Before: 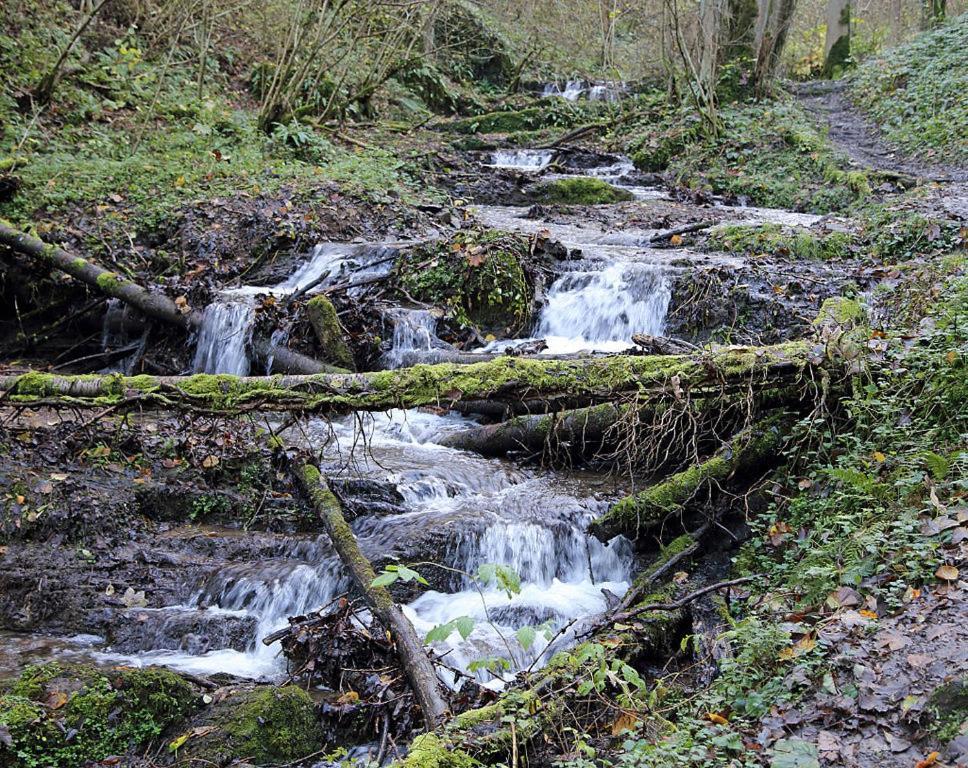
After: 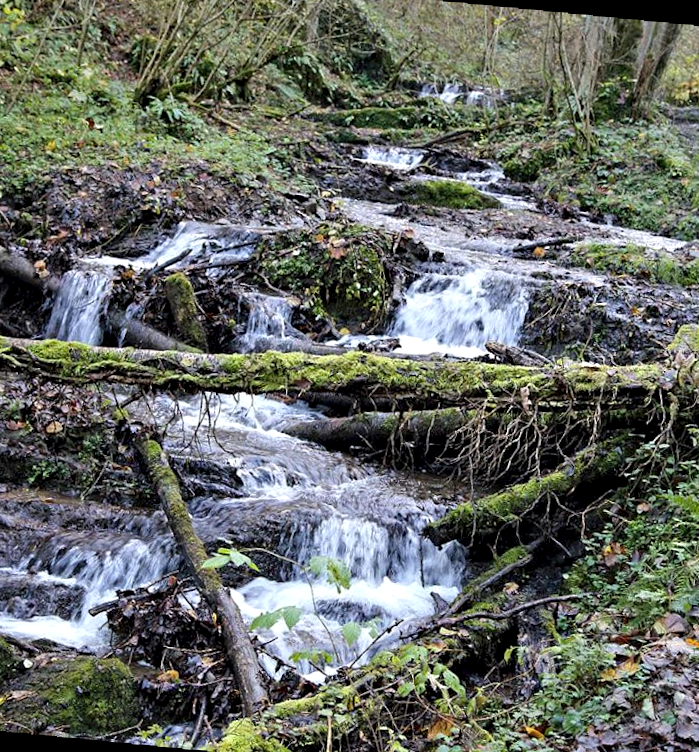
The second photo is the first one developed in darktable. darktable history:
color balance: output saturation 110%
rotate and perspective: rotation 2.27°, automatic cropping off
crop and rotate: angle -3.27°, left 14.277%, top 0.028%, right 10.766%, bottom 0.028%
contrast equalizer: y [[0.531, 0.548, 0.559, 0.557, 0.544, 0.527], [0.5 ×6], [0.5 ×6], [0 ×6], [0 ×6]]
